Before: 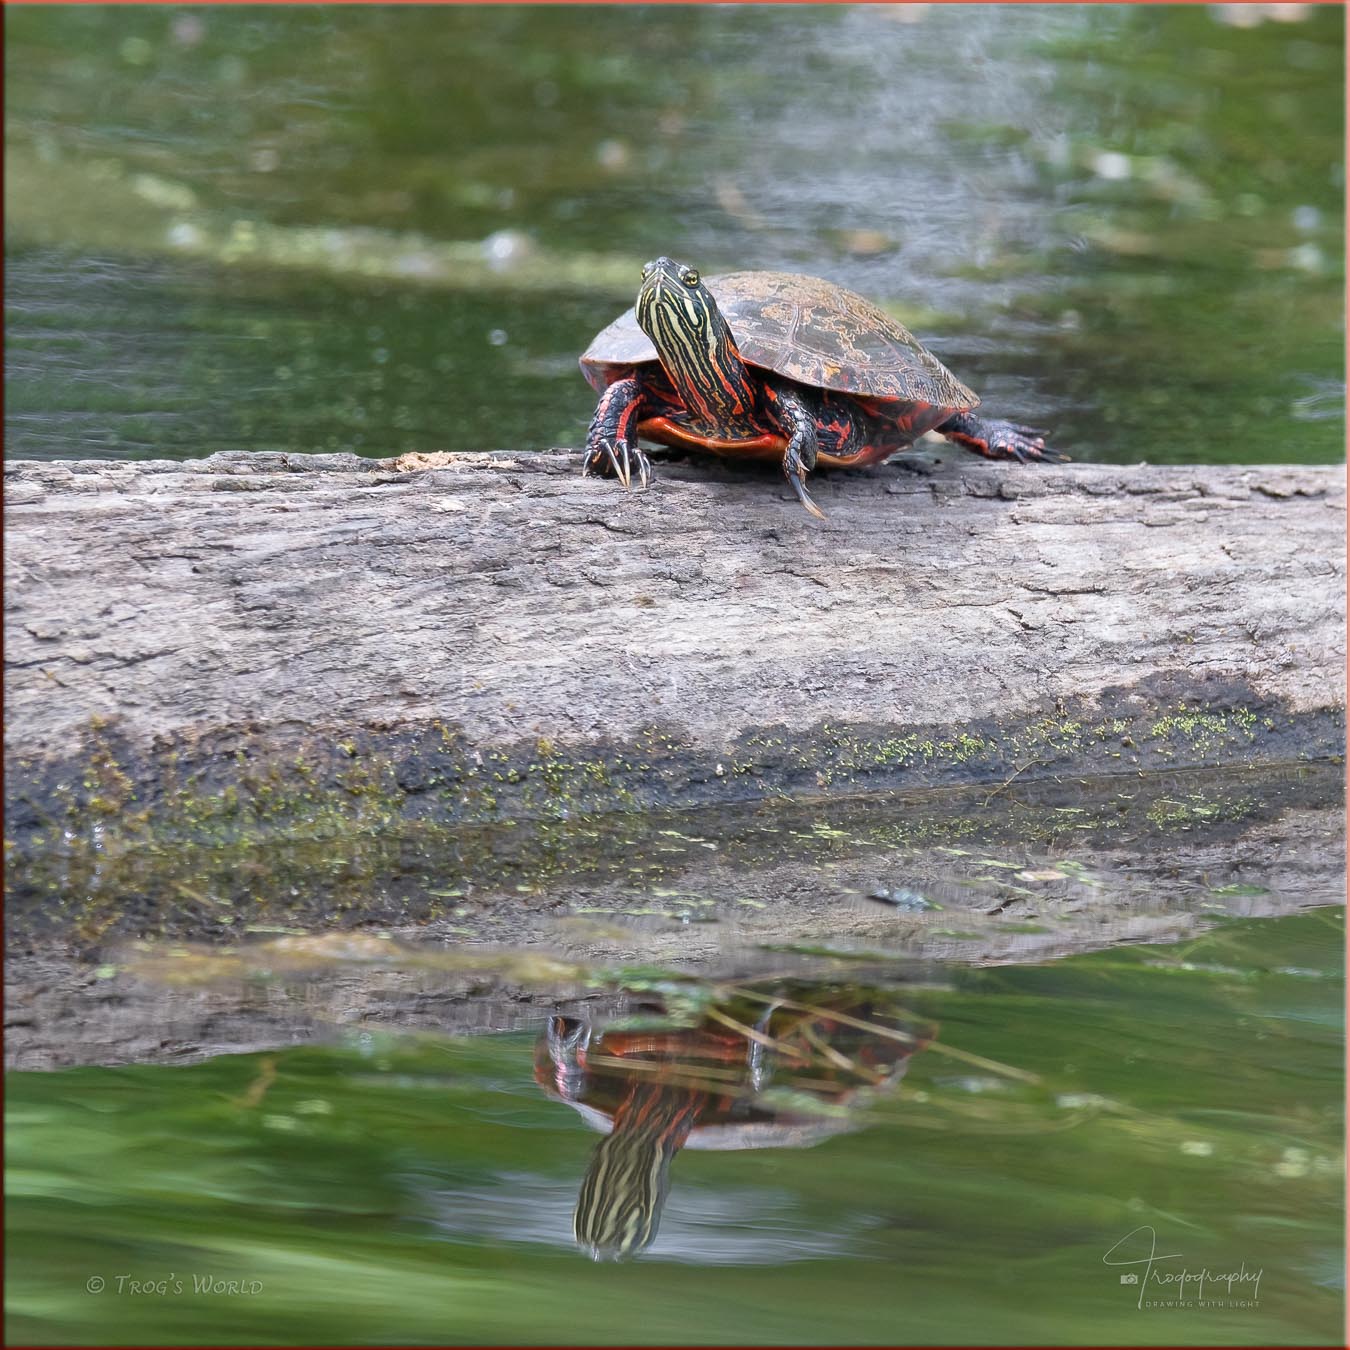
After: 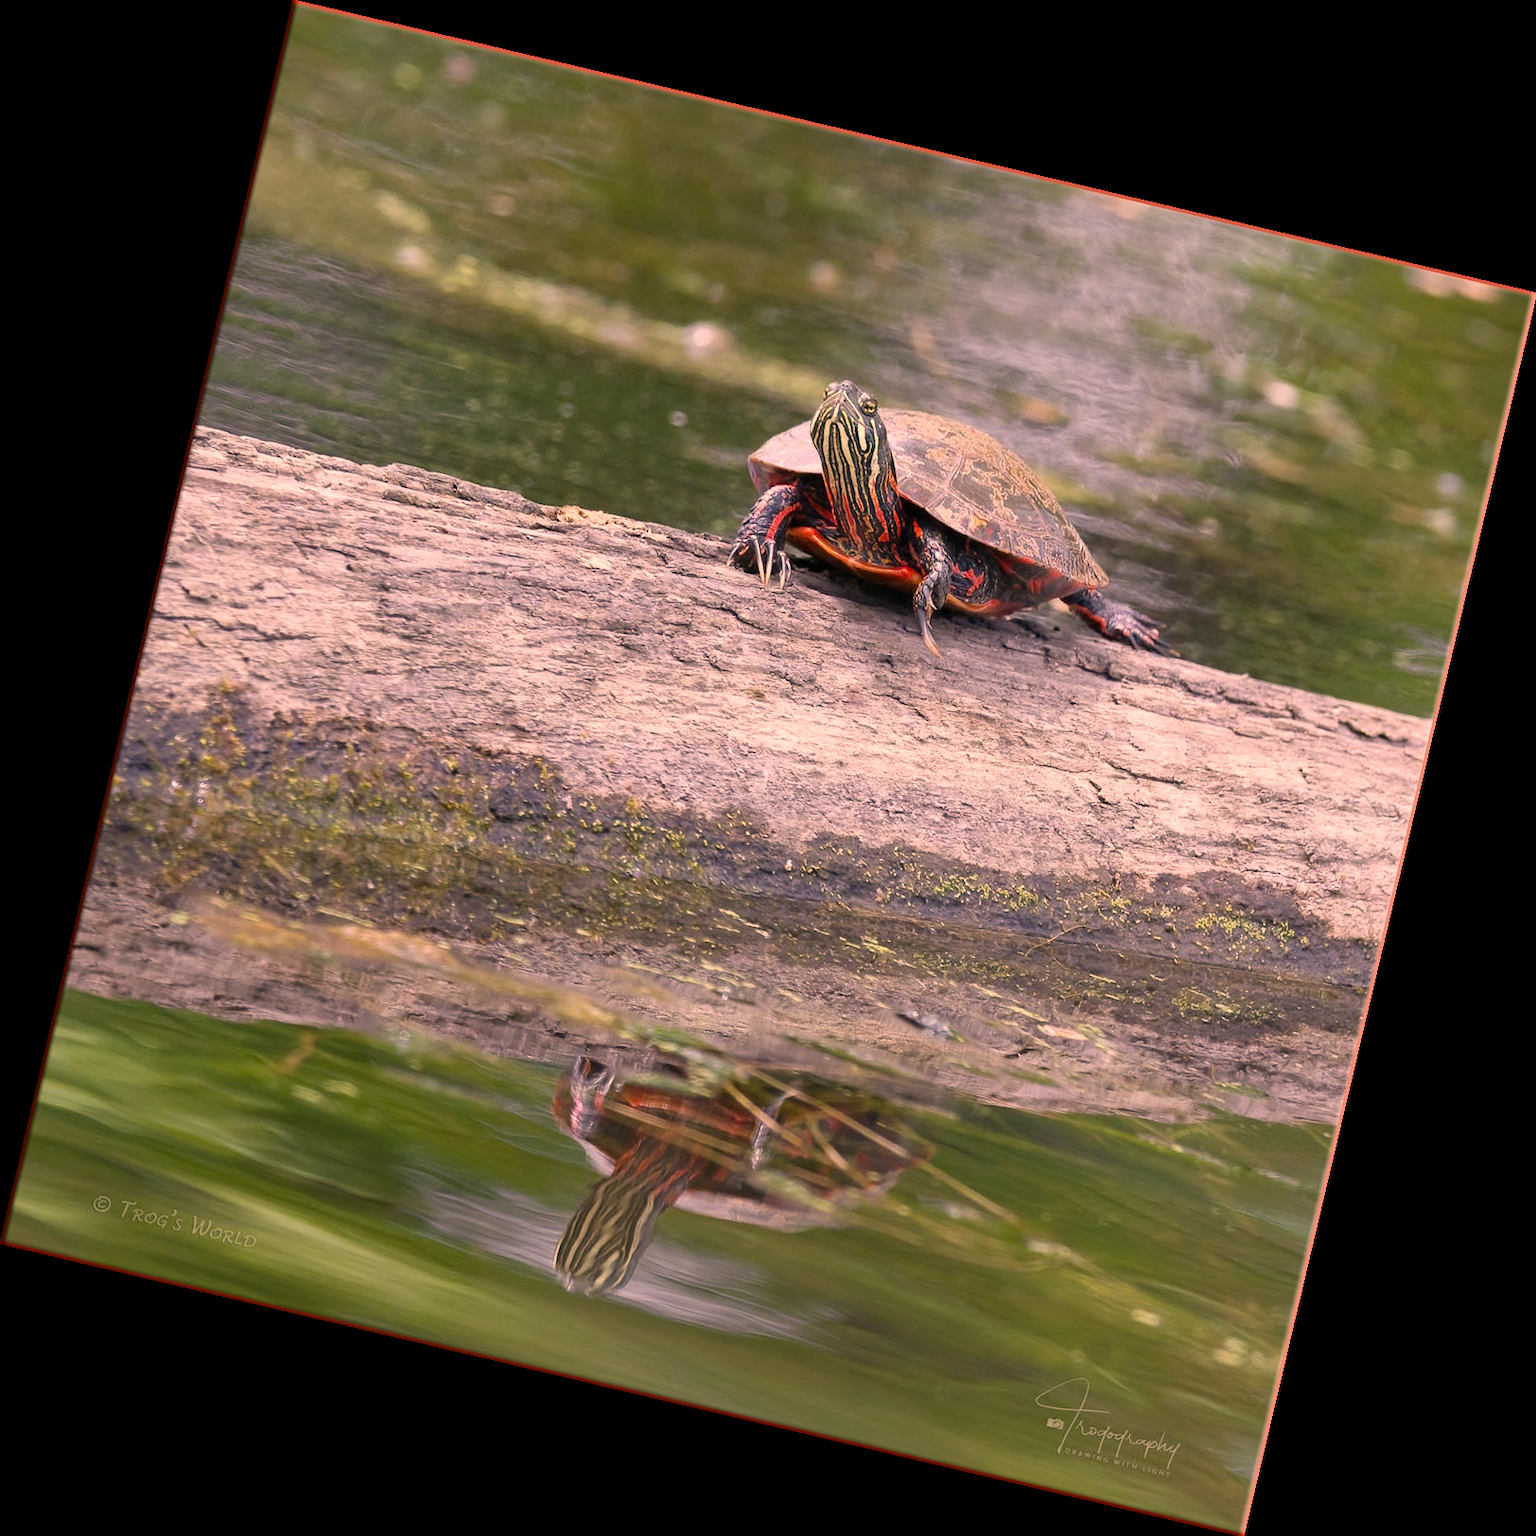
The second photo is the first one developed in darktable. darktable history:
color correction: highlights a* 21.16, highlights b* 19.61
rotate and perspective: rotation 13.27°, automatic cropping off
